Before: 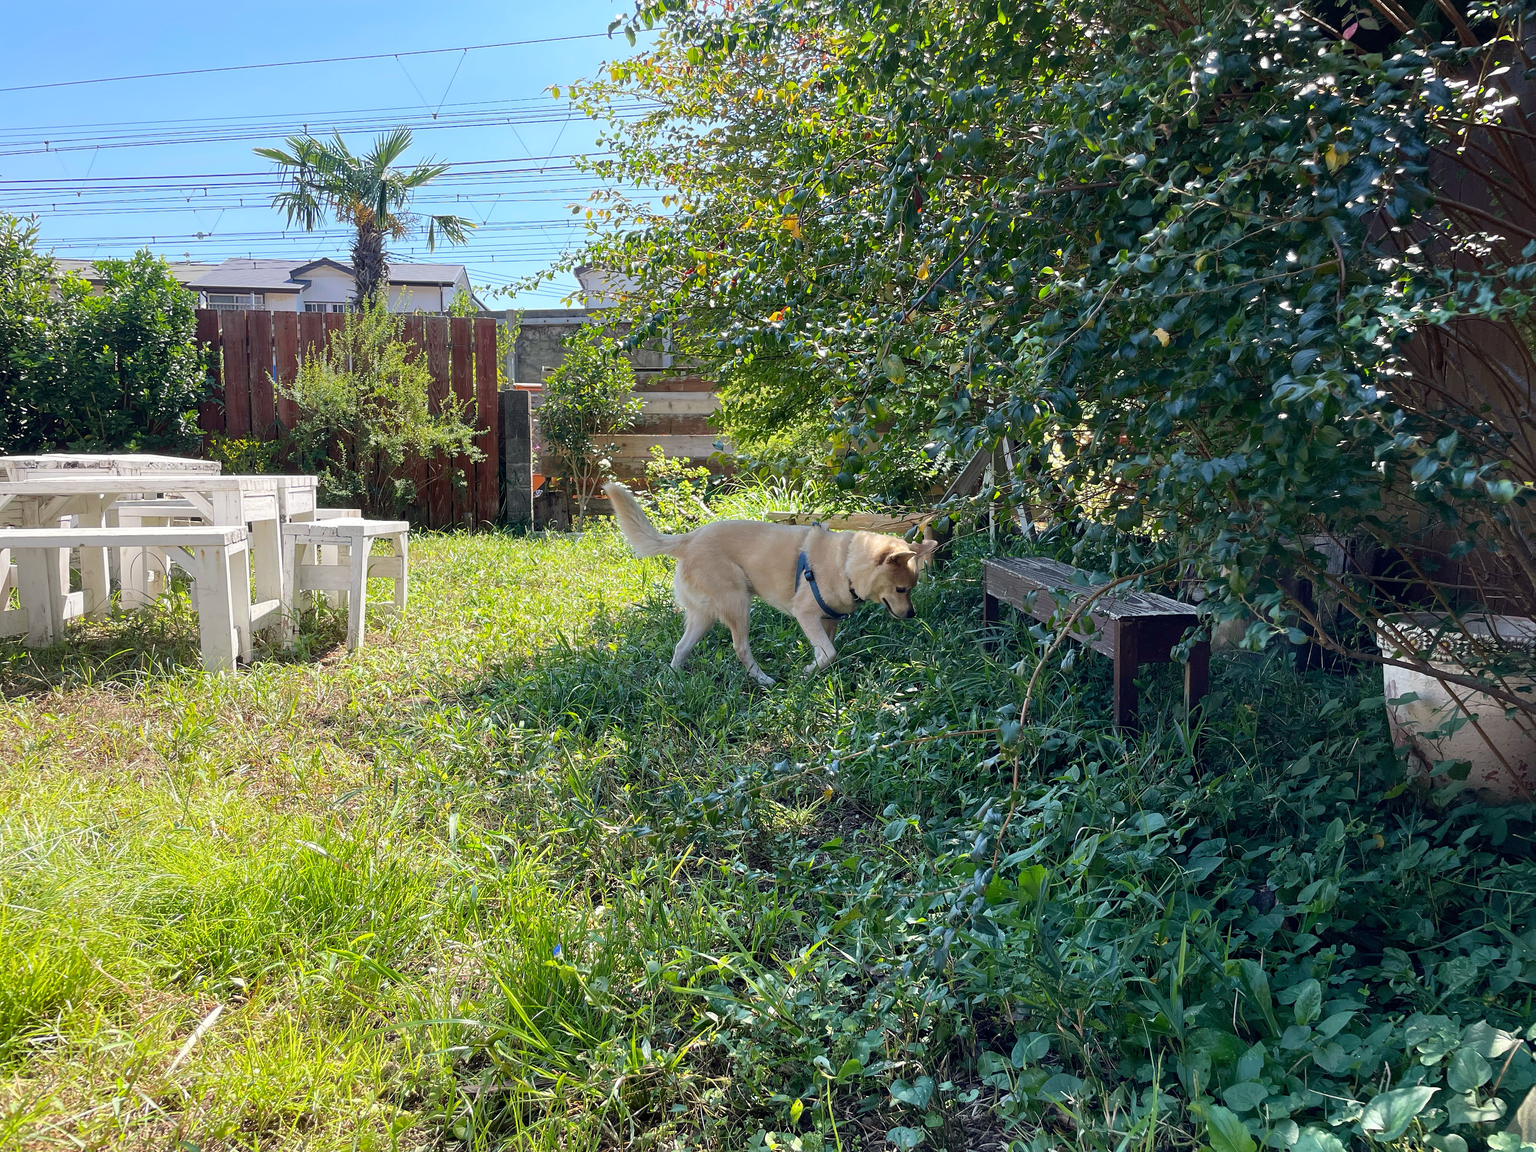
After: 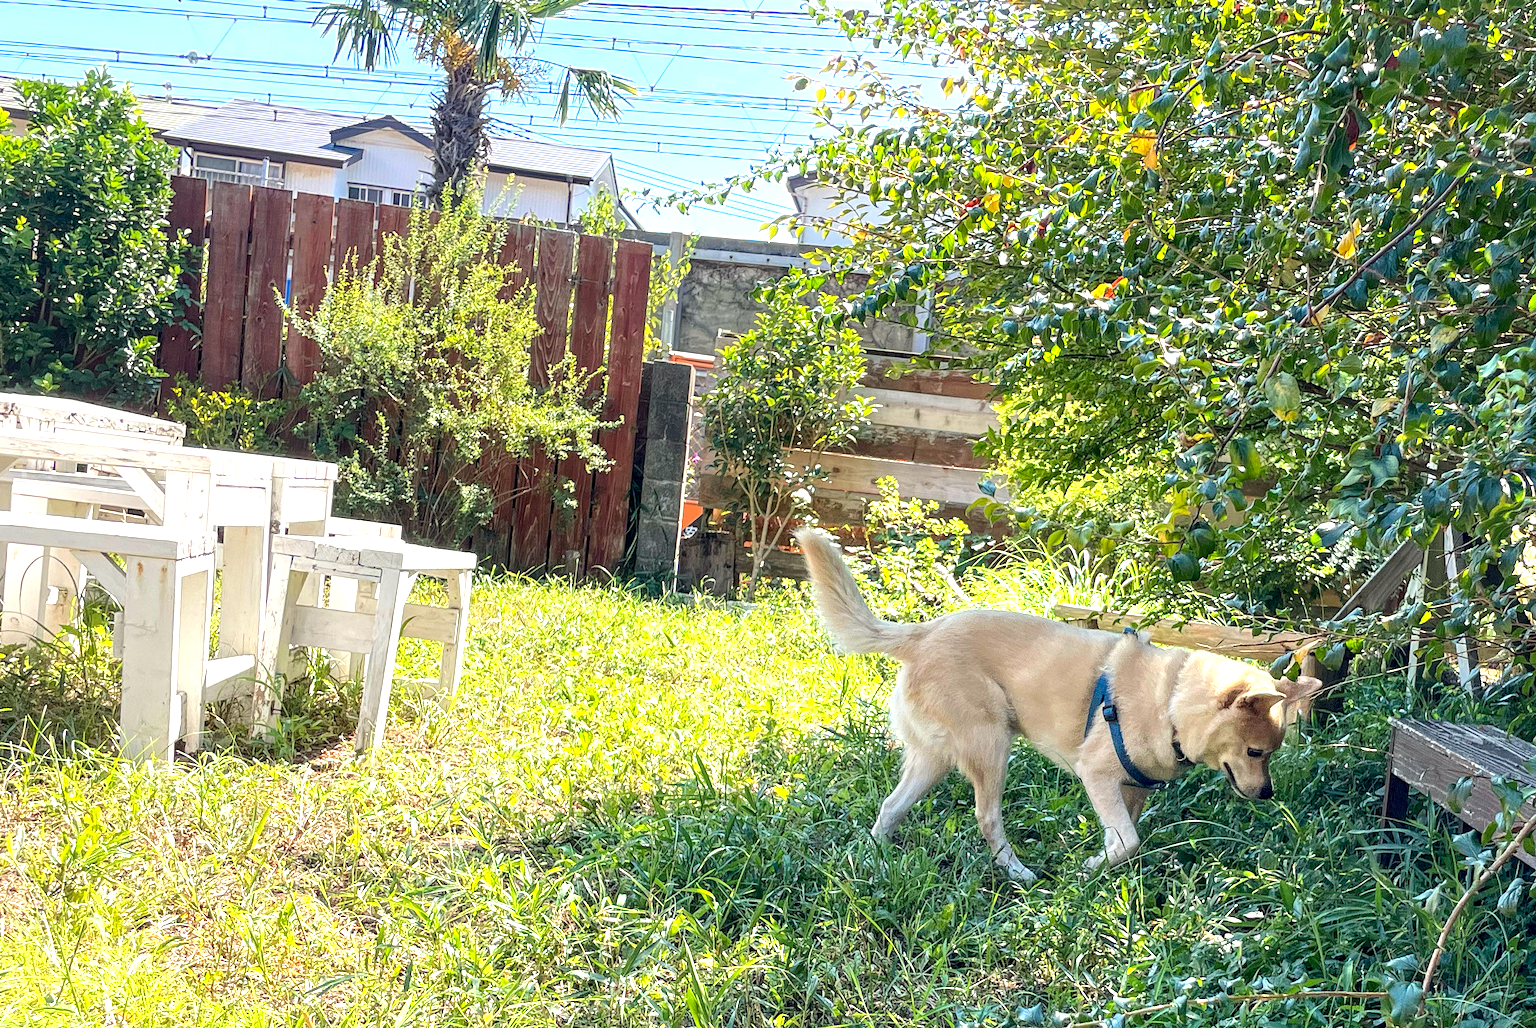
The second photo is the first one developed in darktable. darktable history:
crop and rotate: angle -6.38°, left 2.006%, top 6.714%, right 27.302%, bottom 30.167%
exposure: black level correction 0, exposure 0.93 EV, compensate highlight preservation false
color calibration: output R [0.999, 0.026, -0.11, 0], output G [-0.019, 1.037, -0.099, 0], output B [0.022, -0.023, 0.902, 0], x 0.343, y 0.356, temperature 5110.37 K
local contrast: detail 130%
